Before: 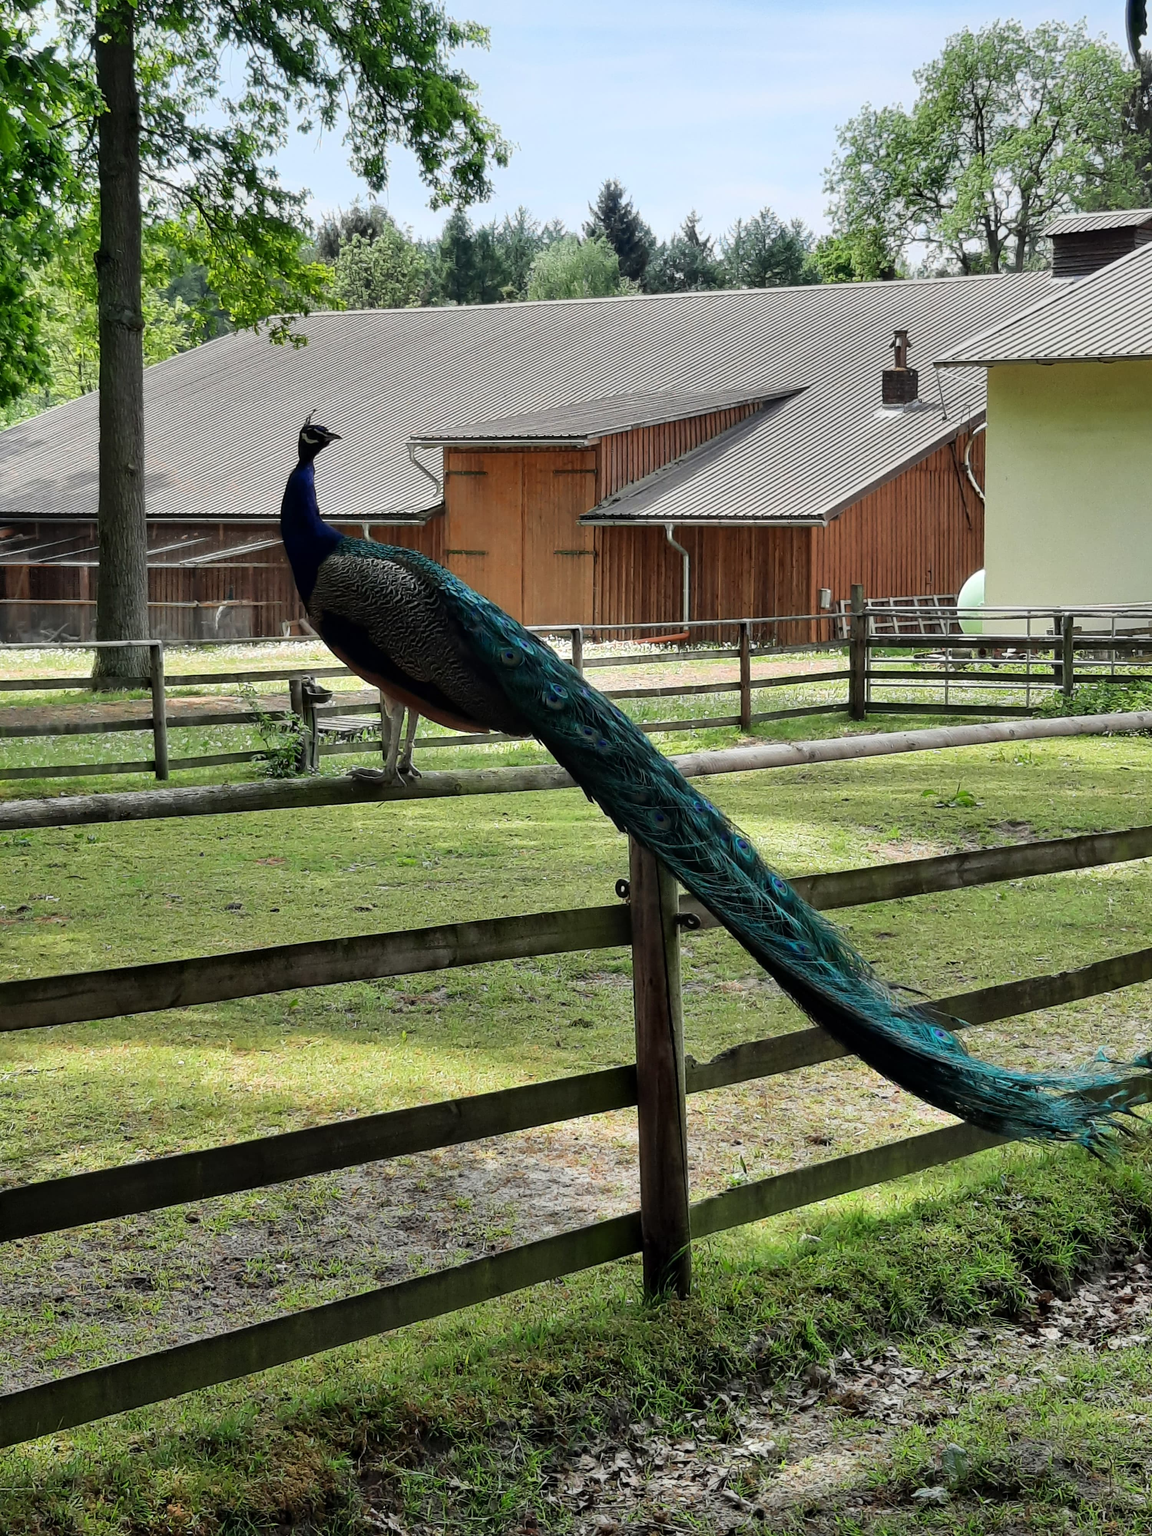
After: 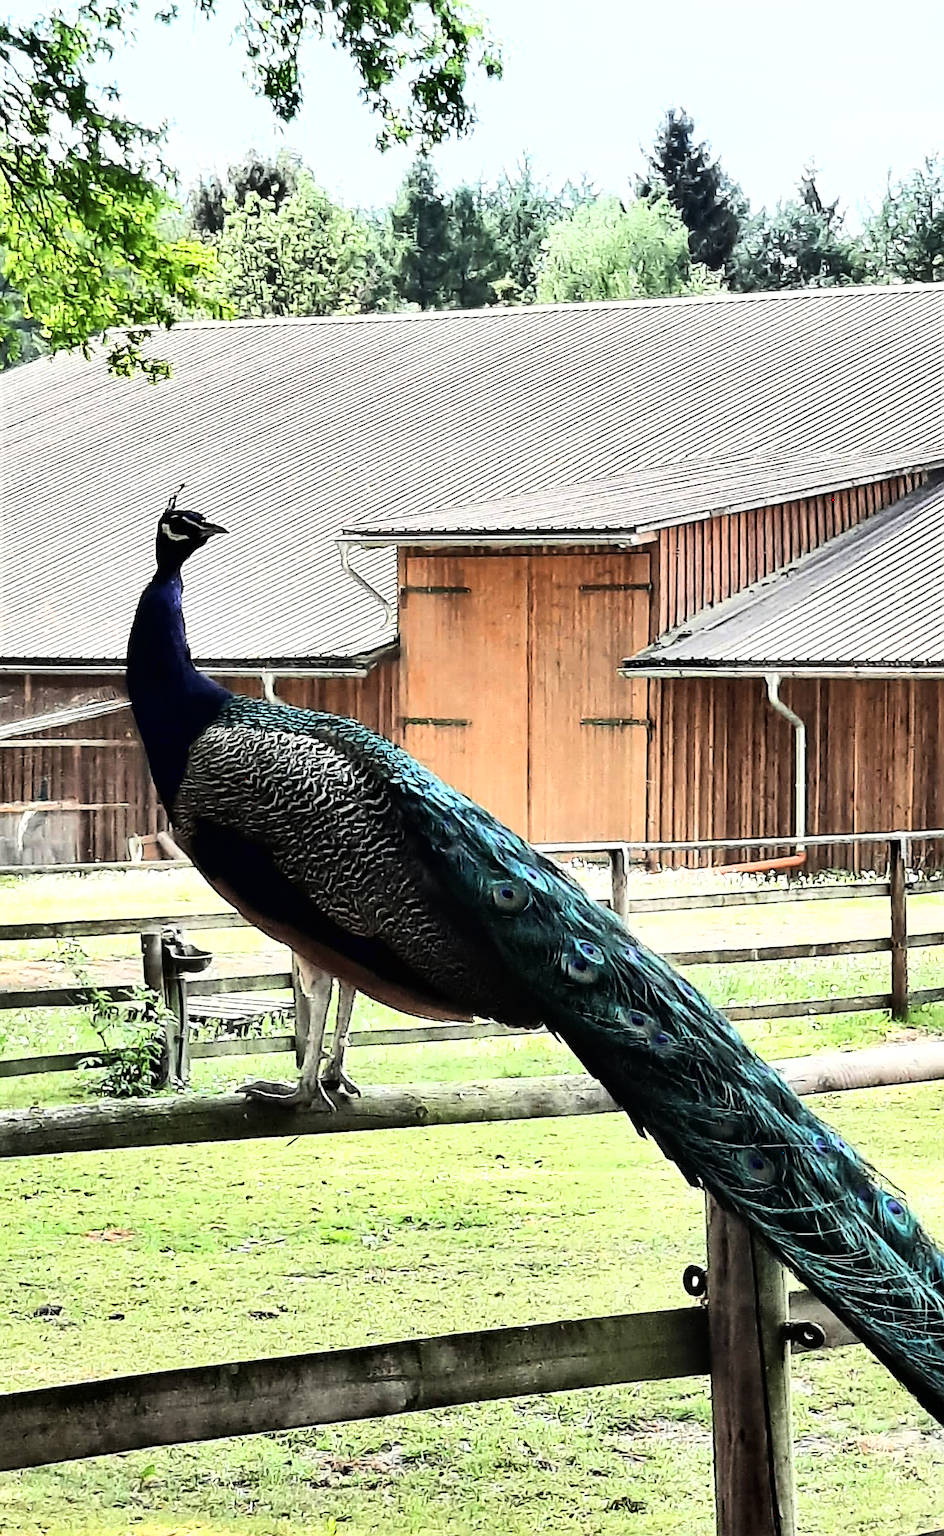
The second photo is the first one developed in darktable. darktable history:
crop: left 17.776%, top 7.704%, right 32.859%, bottom 32.141%
color correction: highlights b* 0.007, saturation 0.822
contrast brightness saturation: saturation -0.048
sharpen: on, module defaults
base curve: curves: ch0 [(0, 0) (0.007, 0.004) (0.027, 0.03) (0.046, 0.07) (0.207, 0.54) (0.442, 0.872) (0.673, 0.972) (1, 1)]
exposure: exposure 0.664 EV, compensate highlight preservation false
shadows and highlights: white point adjustment 0.054, soften with gaussian
